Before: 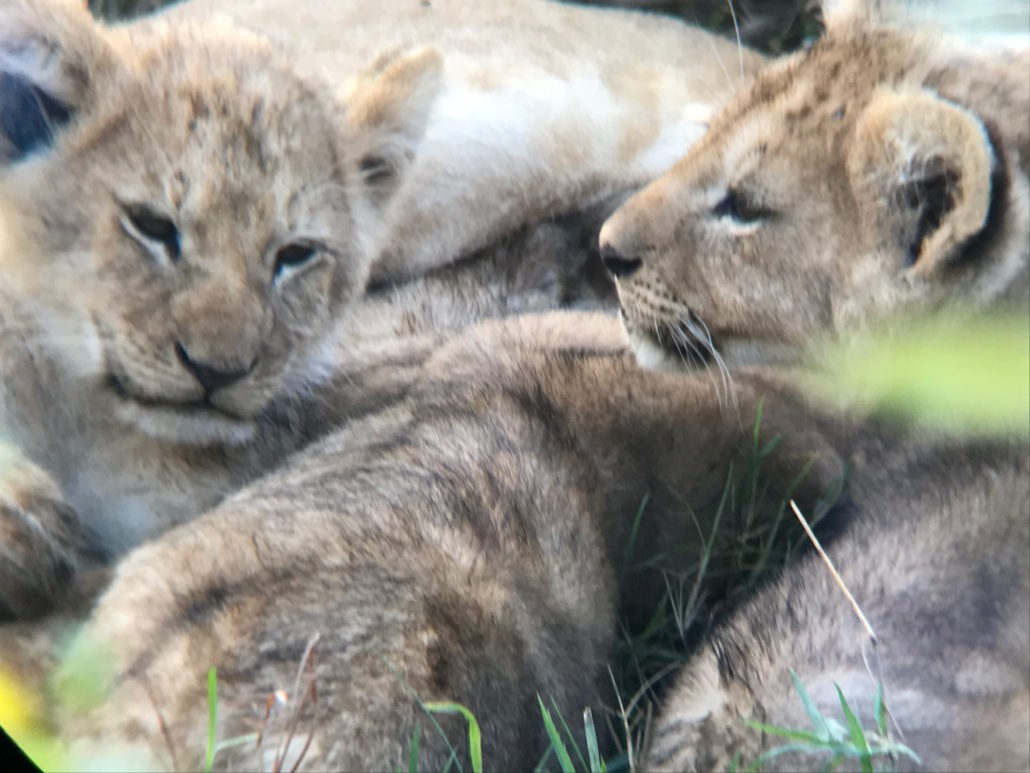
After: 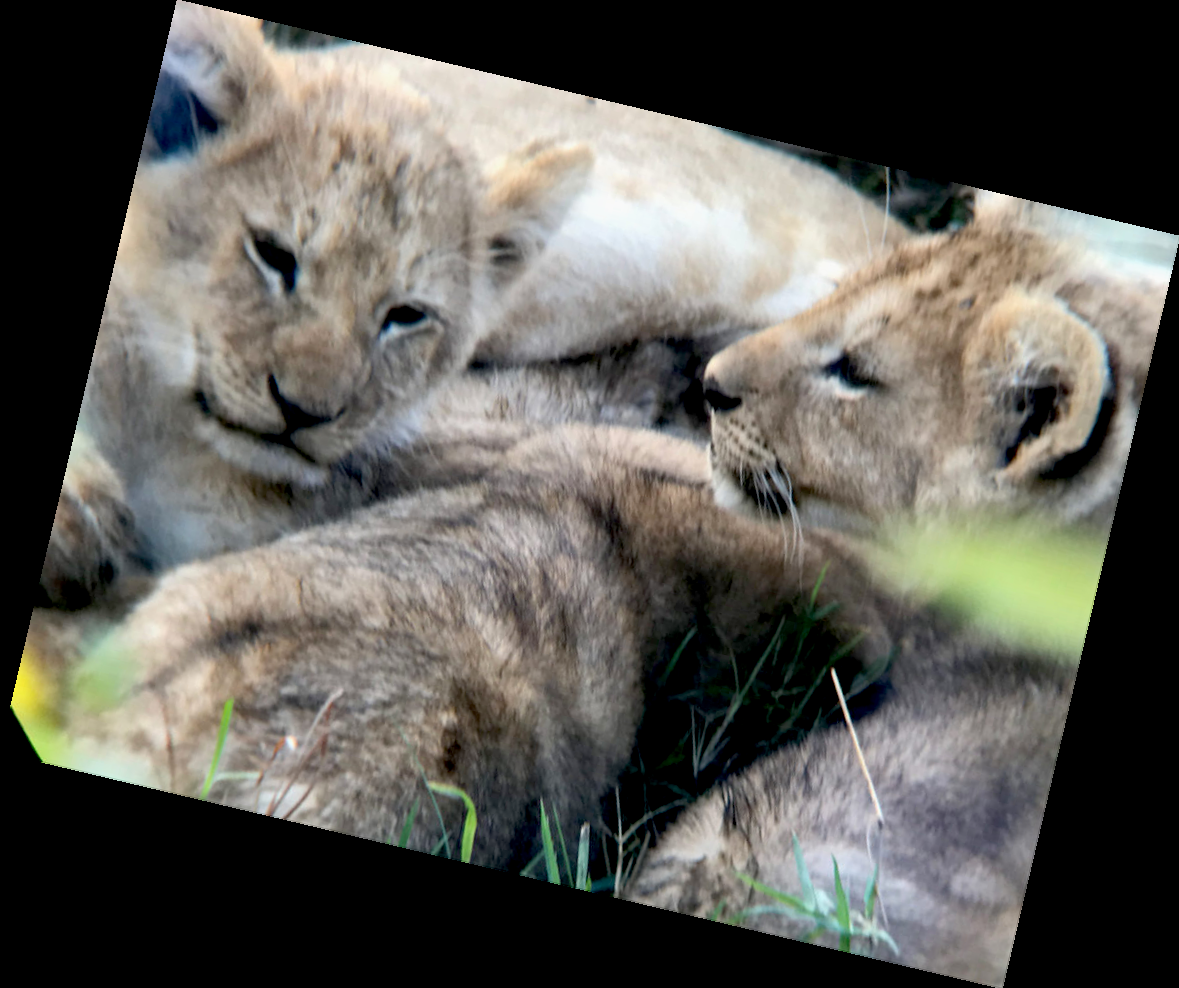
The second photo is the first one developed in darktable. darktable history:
exposure: black level correction 0.029, exposure -0.073 EV, compensate highlight preservation false
rotate and perspective: rotation 13.27°, automatic cropping off
